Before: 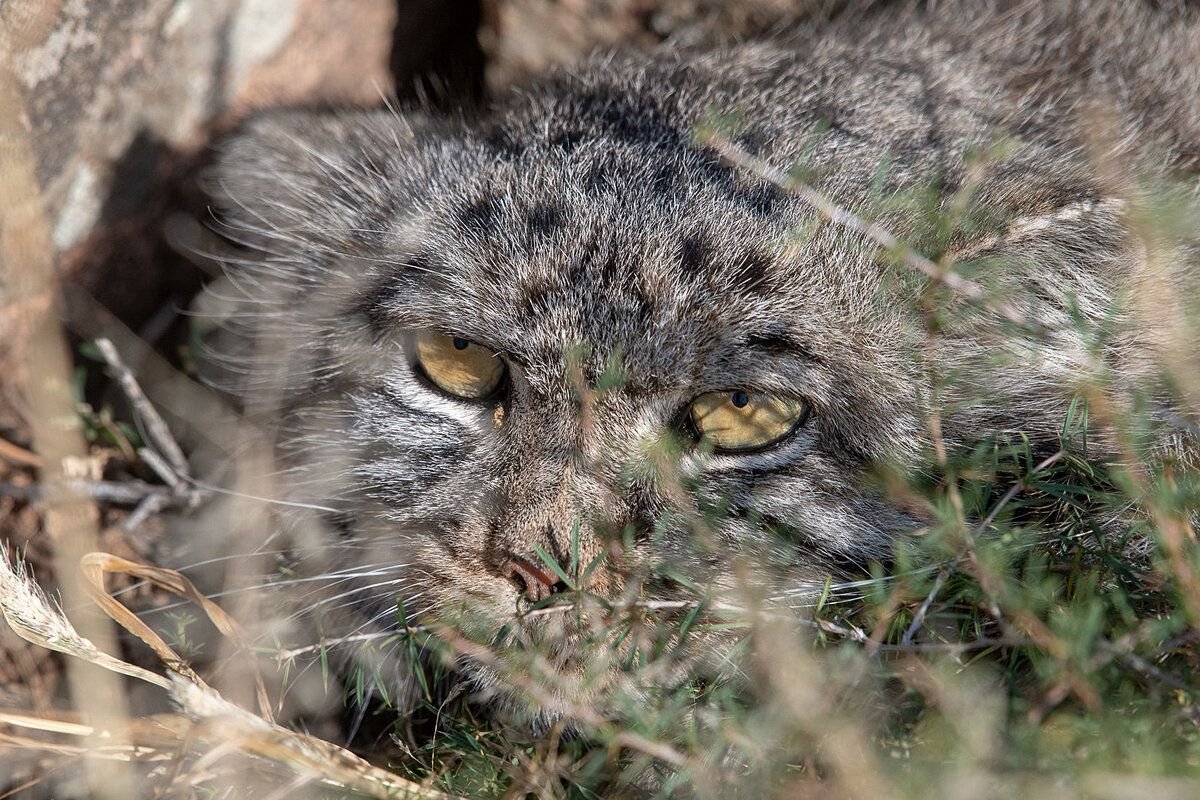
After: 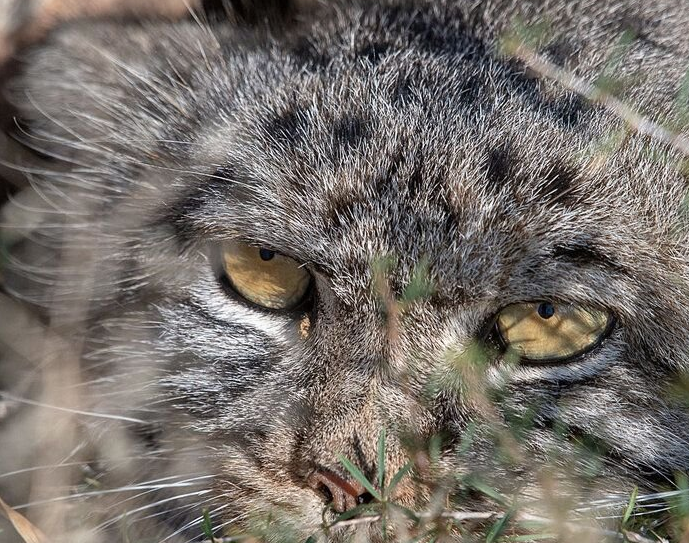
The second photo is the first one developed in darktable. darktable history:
crop: left 16.227%, top 11.244%, right 26.28%, bottom 20.772%
